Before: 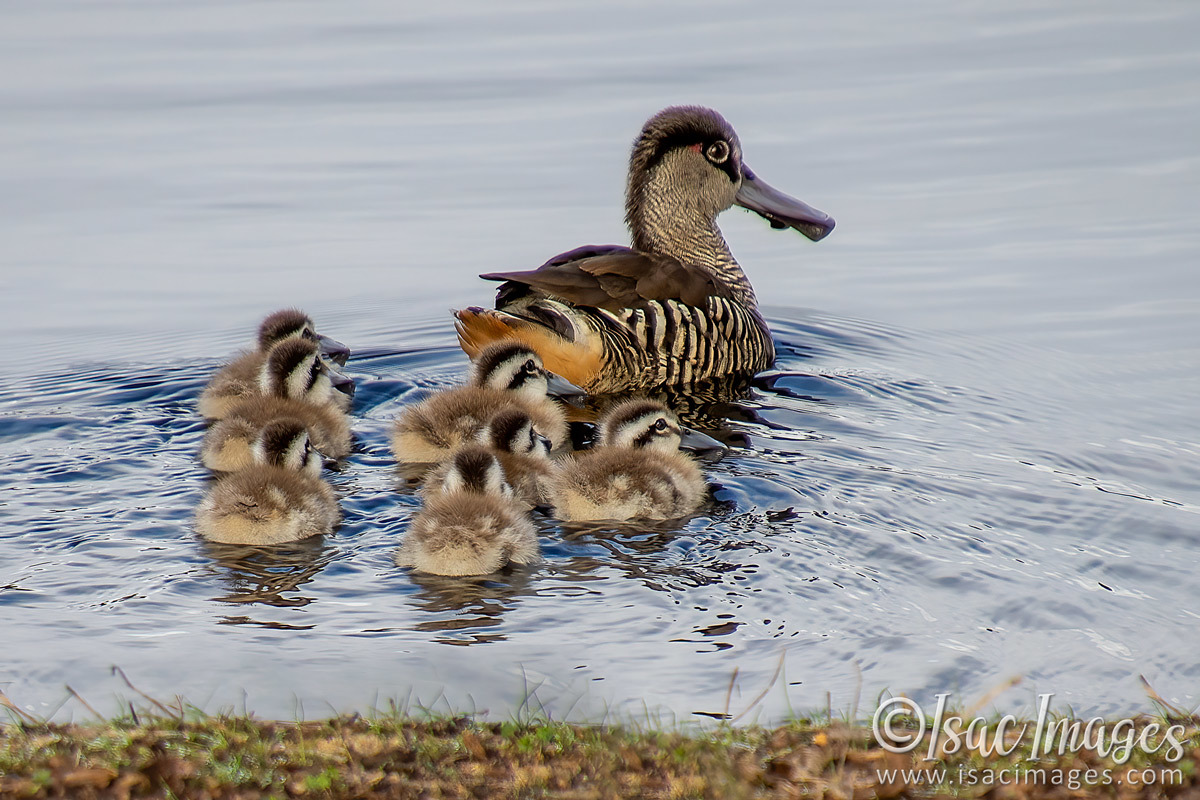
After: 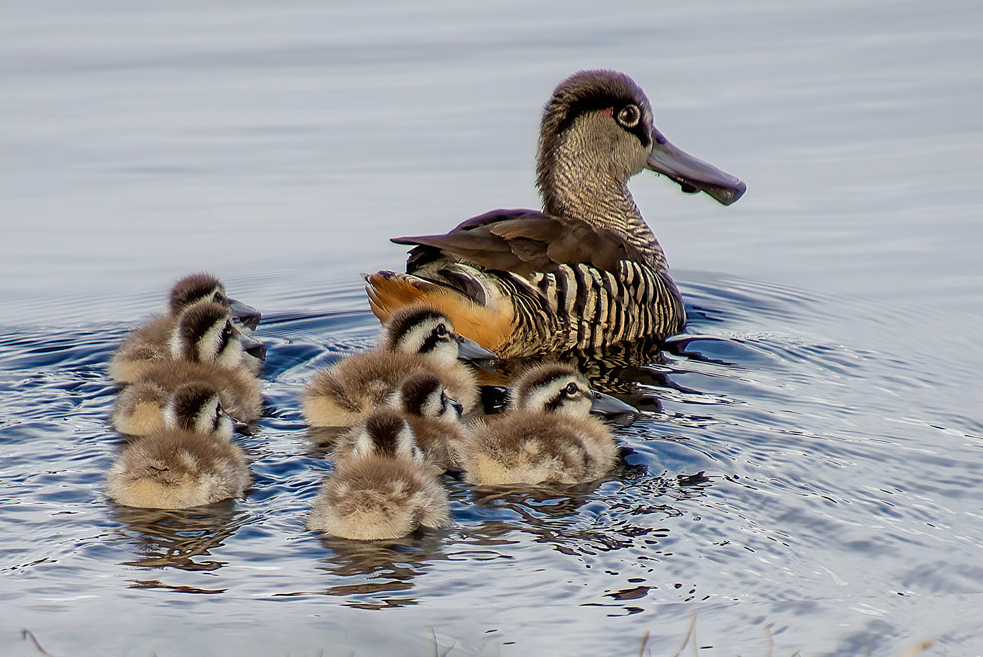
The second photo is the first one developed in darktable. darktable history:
crop and rotate: left 7.494%, top 4.567%, right 10.527%, bottom 13.185%
